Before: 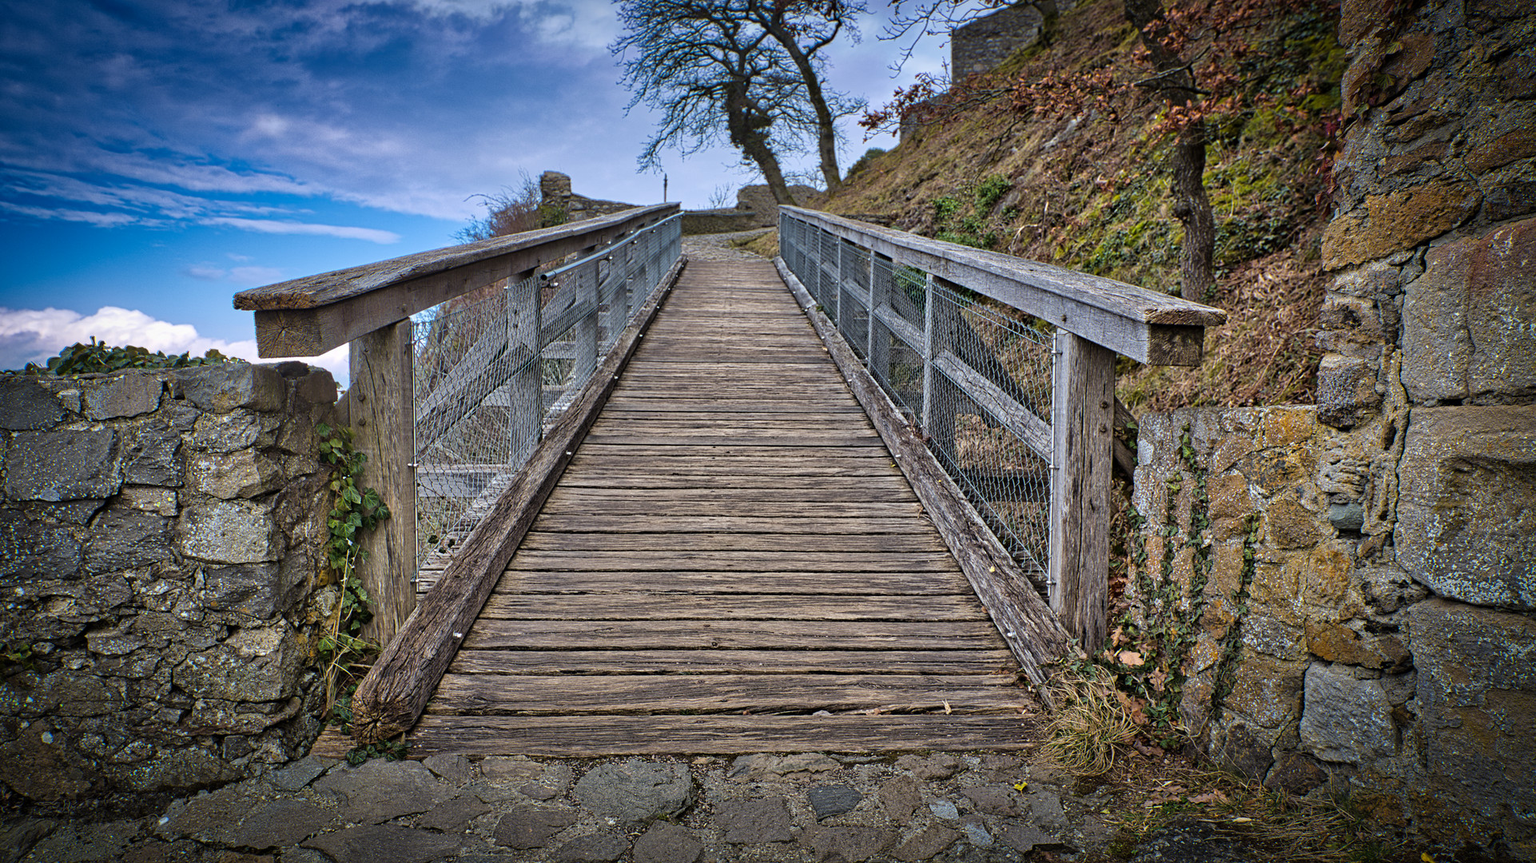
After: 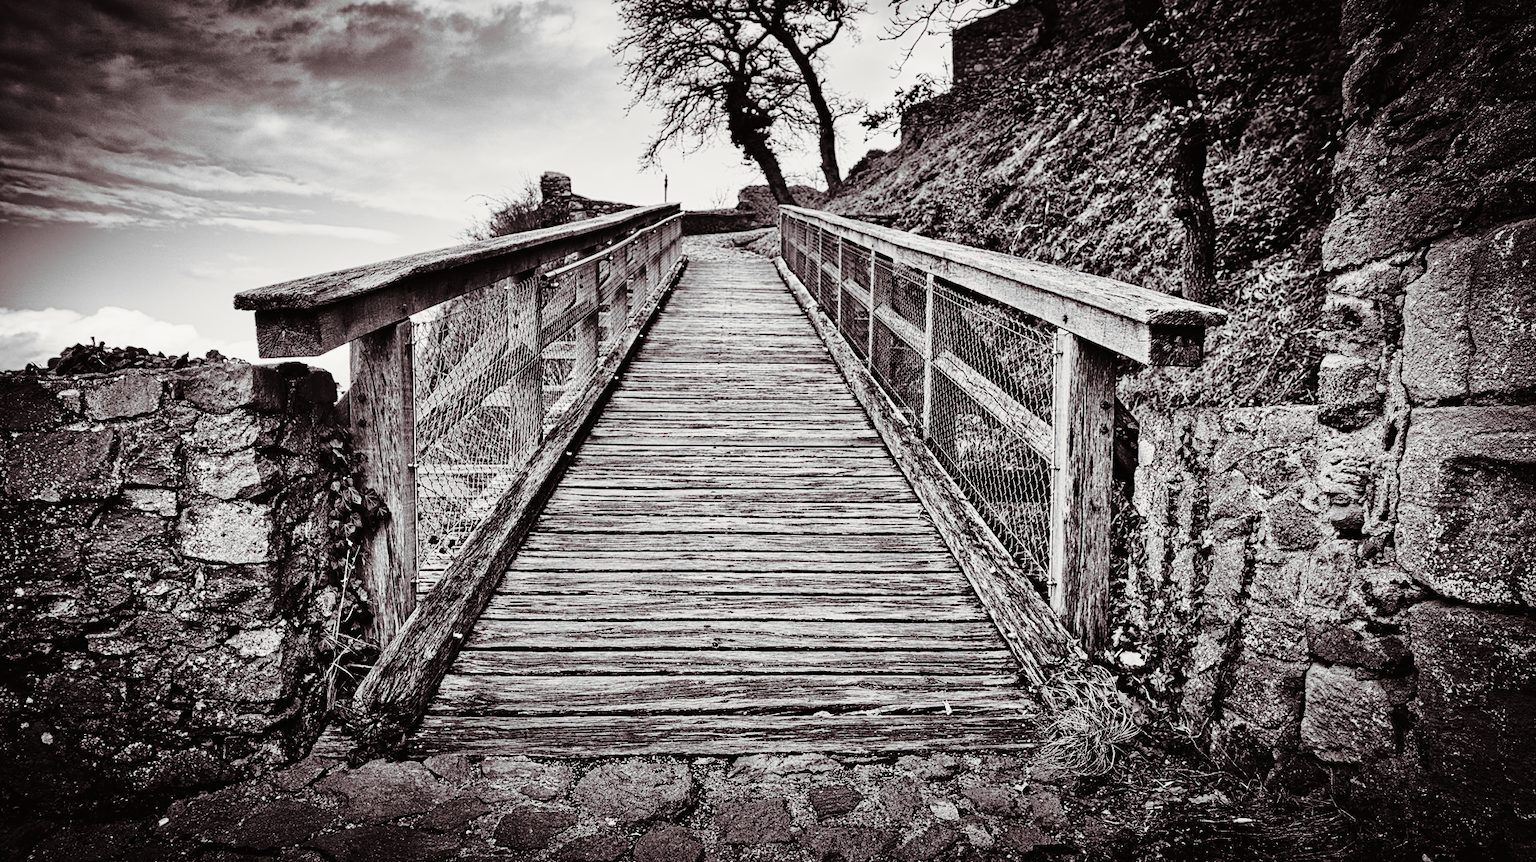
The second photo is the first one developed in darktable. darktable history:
sigmoid: contrast 1.7, skew -0.2, preserve hue 0%, red attenuation 0.1, red rotation 0.035, green attenuation 0.1, green rotation -0.017, blue attenuation 0.15, blue rotation -0.052, base primaries Rec2020
contrast brightness saturation: saturation -0.05
monochrome: on, module defaults
split-toning: shadows › saturation 0.24, highlights › hue 54°, highlights › saturation 0.24
tone equalizer: -8 EV -0.75 EV, -7 EV -0.7 EV, -6 EV -0.6 EV, -5 EV -0.4 EV, -3 EV 0.4 EV, -2 EV 0.6 EV, -1 EV 0.7 EV, +0 EV 0.75 EV, edges refinement/feathering 500, mask exposure compensation -1.57 EV, preserve details no
tone curve: curves: ch0 [(0, 0) (0.003, 0.012) (0.011, 0.015) (0.025, 0.023) (0.044, 0.036) (0.069, 0.047) (0.1, 0.062) (0.136, 0.1) (0.177, 0.15) (0.224, 0.219) (0.277, 0.3) (0.335, 0.401) (0.399, 0.49) (0.468, 0.569) (0.543, 0.641) (0.623, 0.73) (0.709, 0.806) (0.801, 0.88) (0.898, 0.939) (1, 1)], preserve colors none
